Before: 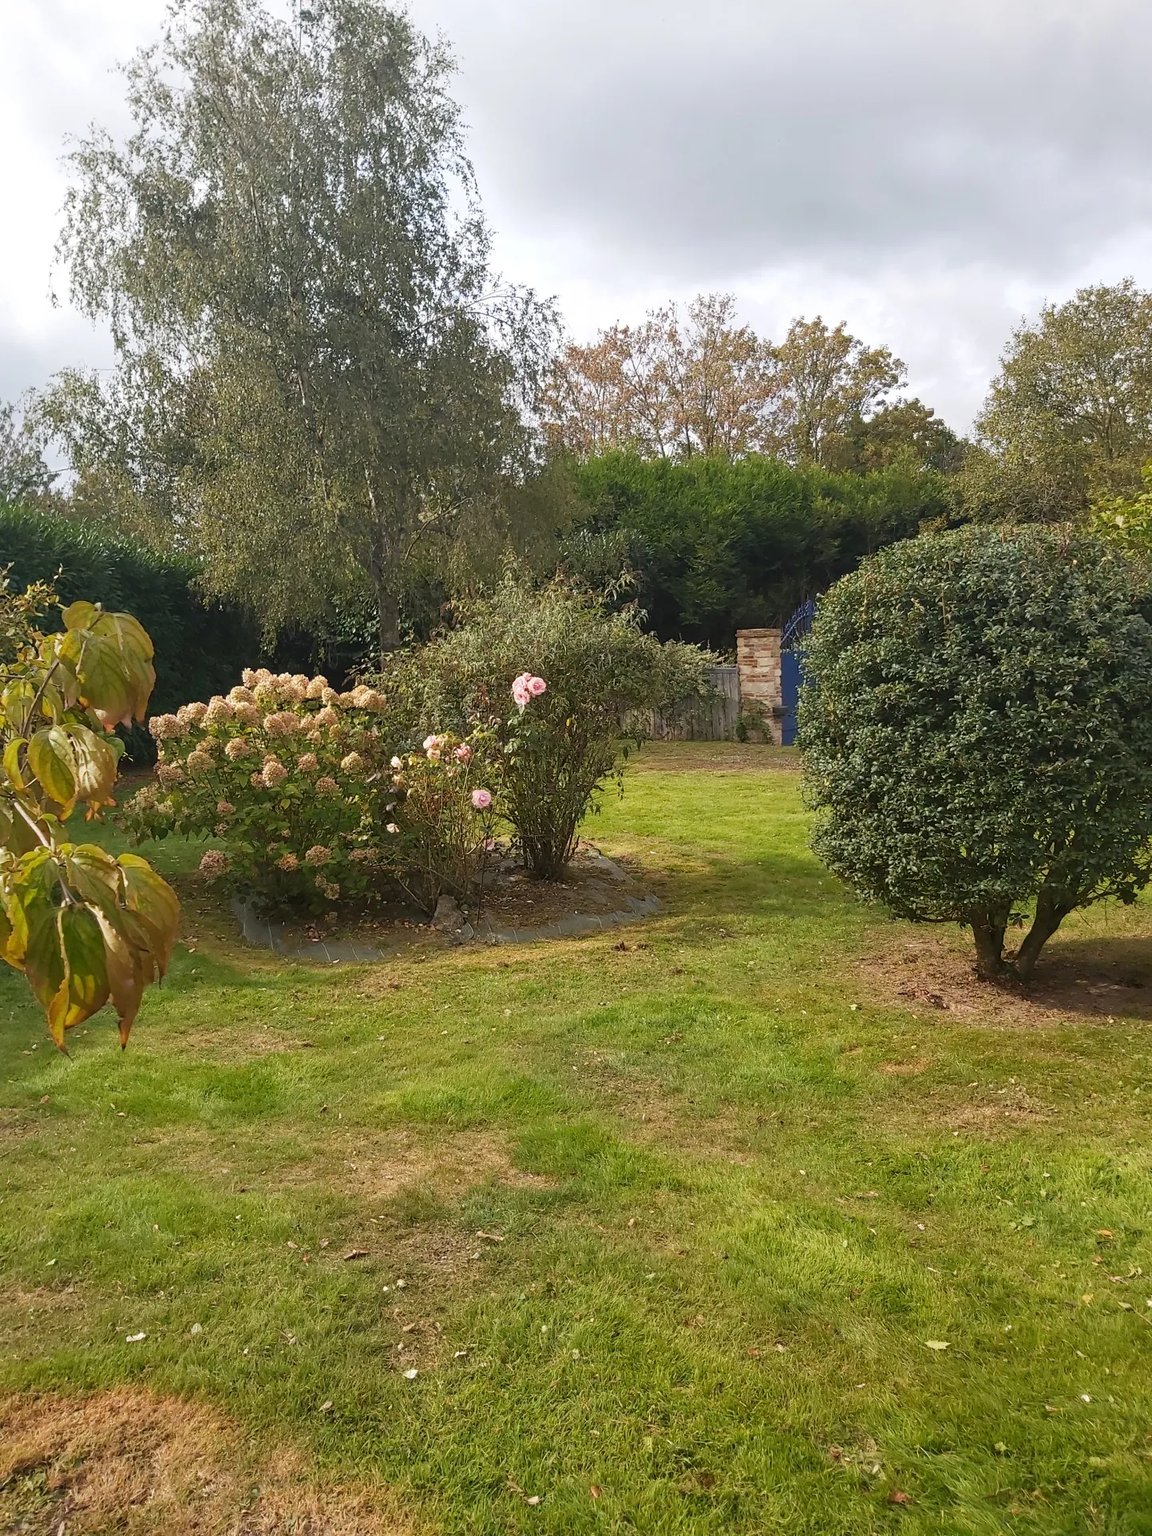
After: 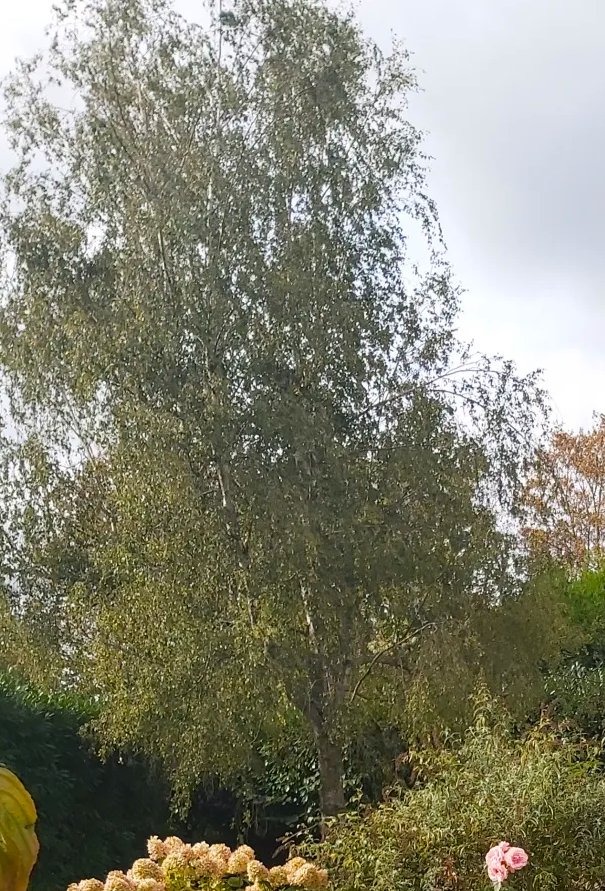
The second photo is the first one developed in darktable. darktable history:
crop and rotate: left 10.817%, top 0.062%, right 47.194%, bottom 53.626%
color balance rgb: perceptual saturation grading › global saturation 20%, global vibrance 10%
